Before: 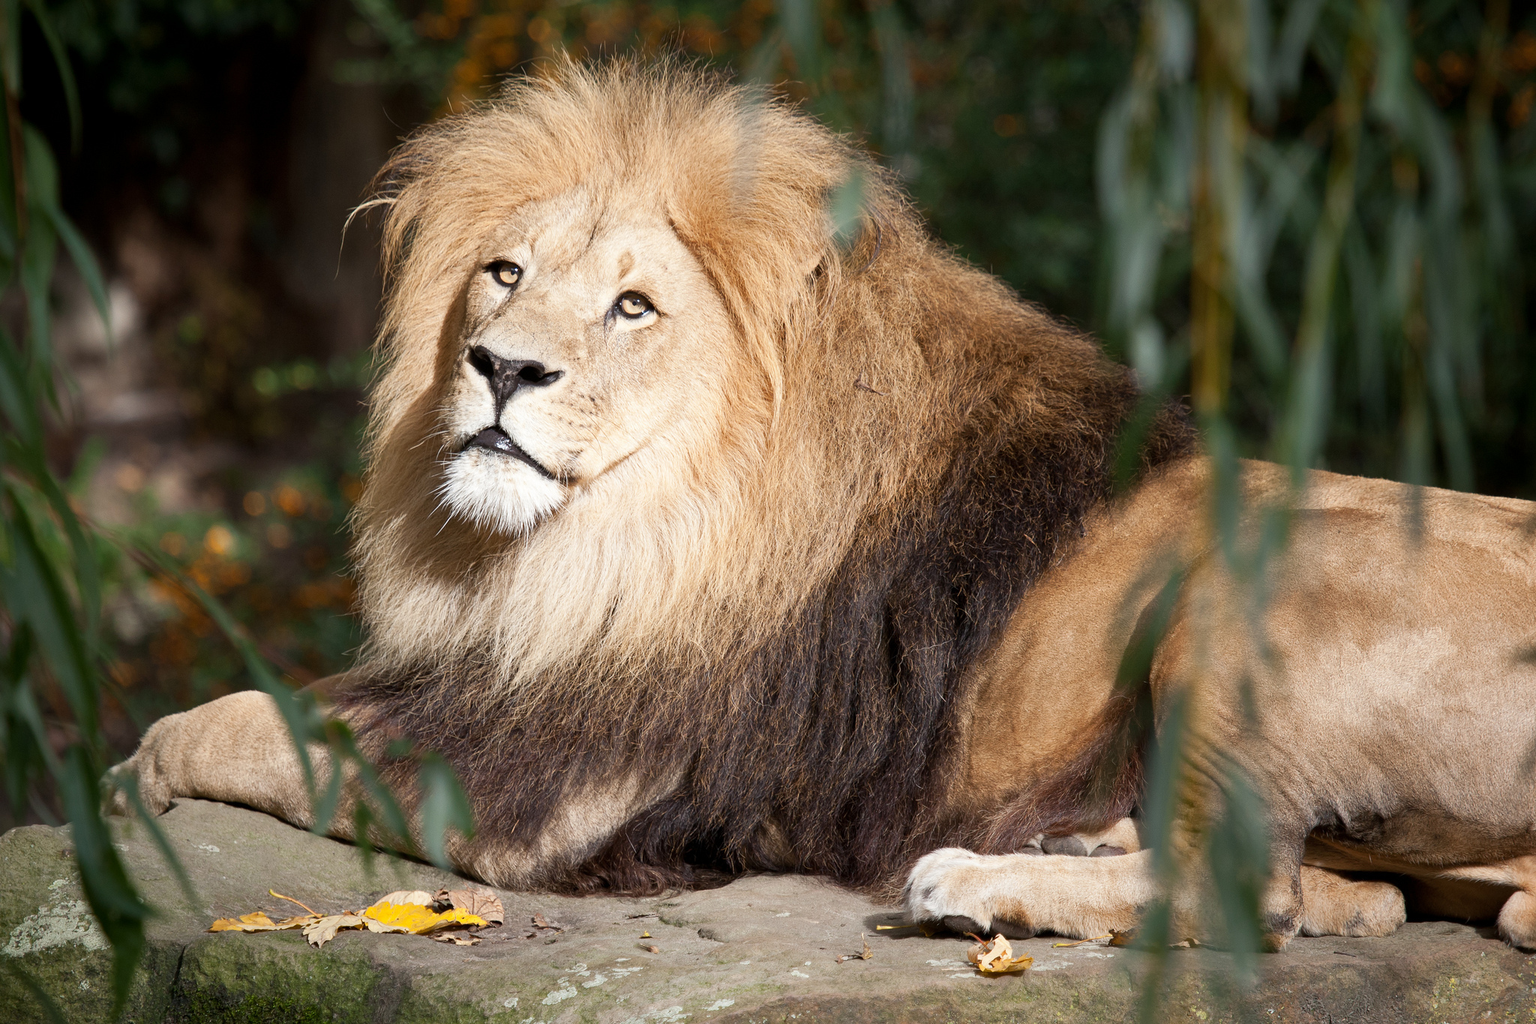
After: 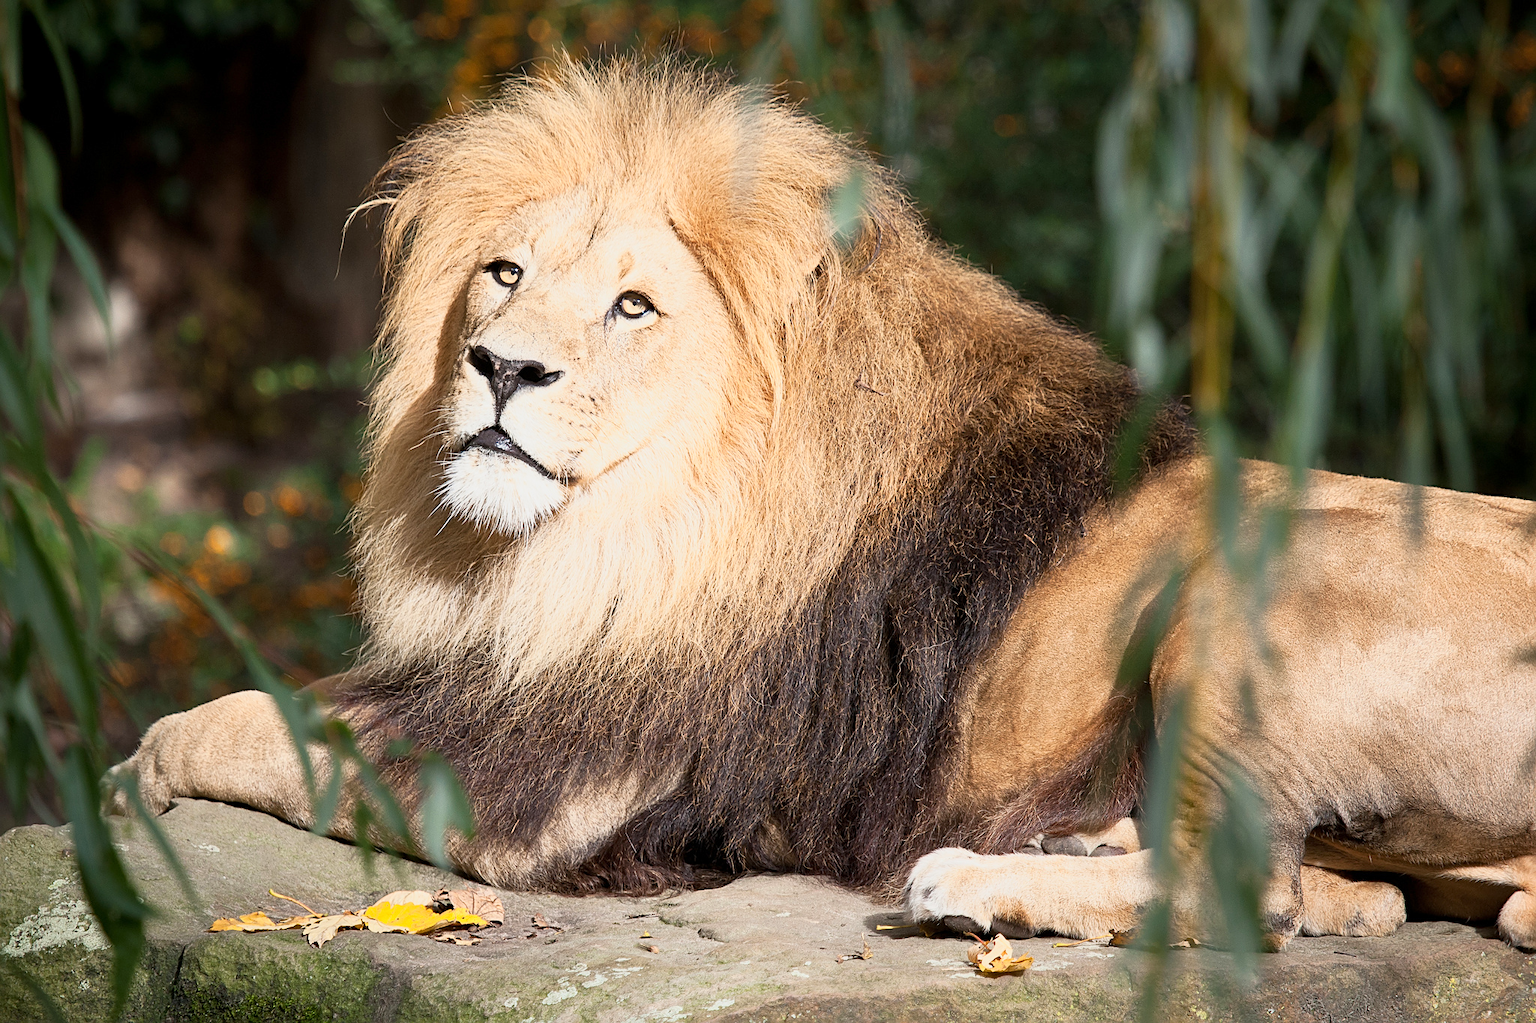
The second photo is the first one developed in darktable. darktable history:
sharpen: on, module defaults
color zones: curves: ch0 [(0, 0.497) (0.143, 0.5) (0.286, 0.5) (0.429, 0.483) (0.571, 0.116) (0.714, -0.006) (0.857, 0.28) (1, 0.497)]
base curve: curves: ch0 [(0, 0) (0.088, 0.125) (0.176, 0.251) (0.354, 0.501) (0.613, 0.749) (1, 0.877)]
